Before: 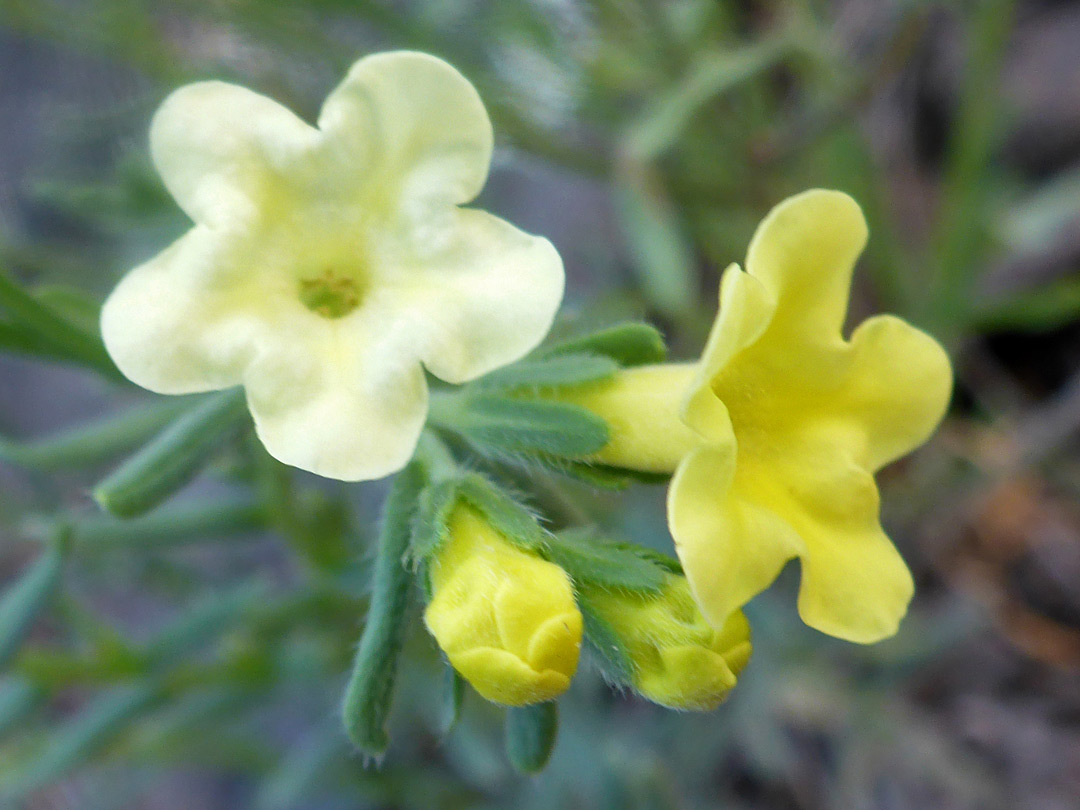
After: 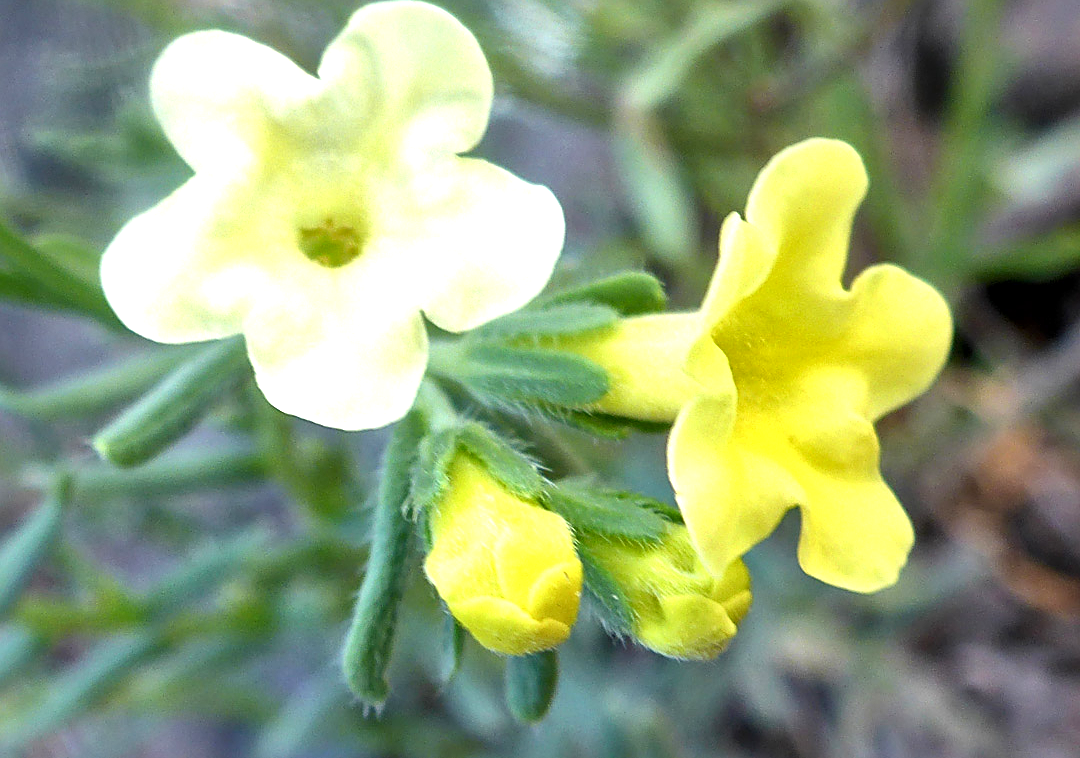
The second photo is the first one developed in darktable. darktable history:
crop and rotate: top 6.342%
exposure: black level correction 0, exposure 0.692 EV, compensate highlight preservation false
local contrast: mode bilateral grid, contrast 20, coarseness 49, detail 159%, midtone range 0.2
sharpen: on, module defaults
